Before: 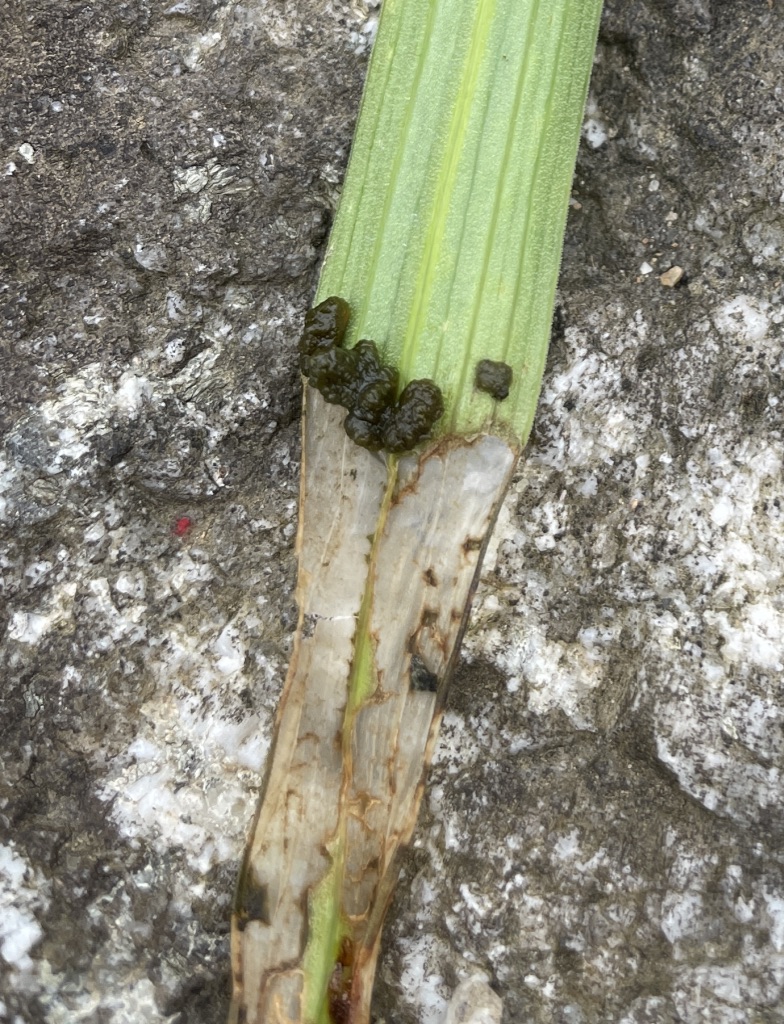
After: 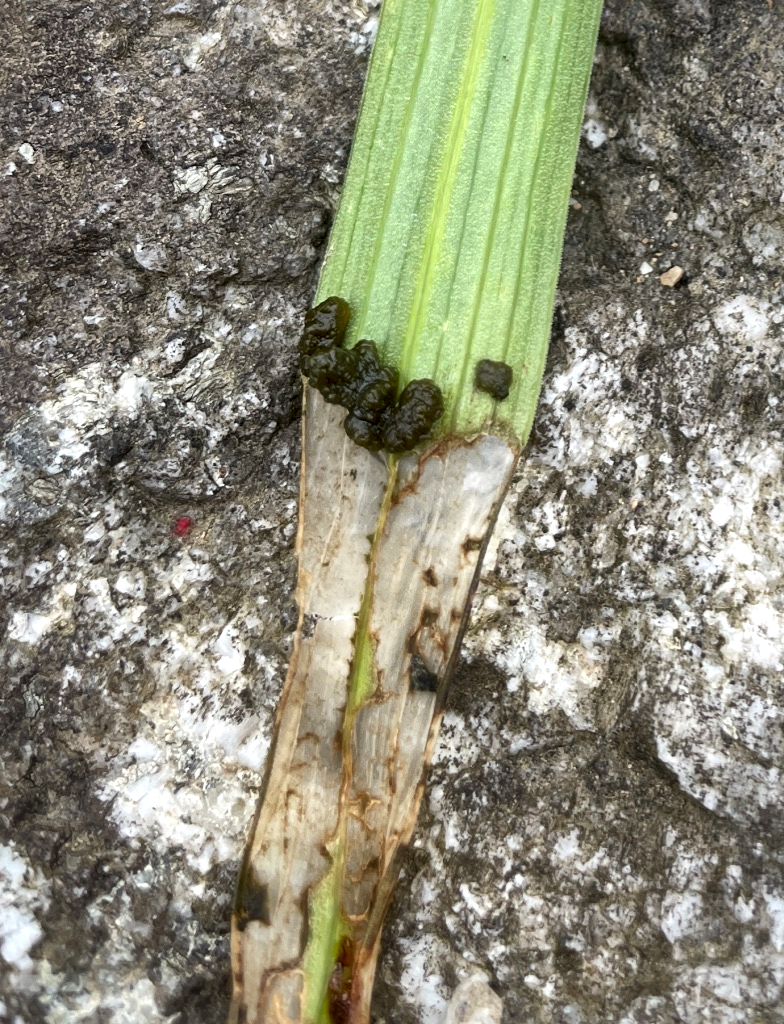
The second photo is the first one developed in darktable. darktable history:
local contrast: mode bilateral grid, contrast 20, coarseness 50, detail 179%, midtone range 0.2
tone equalizer: on, module defaults
